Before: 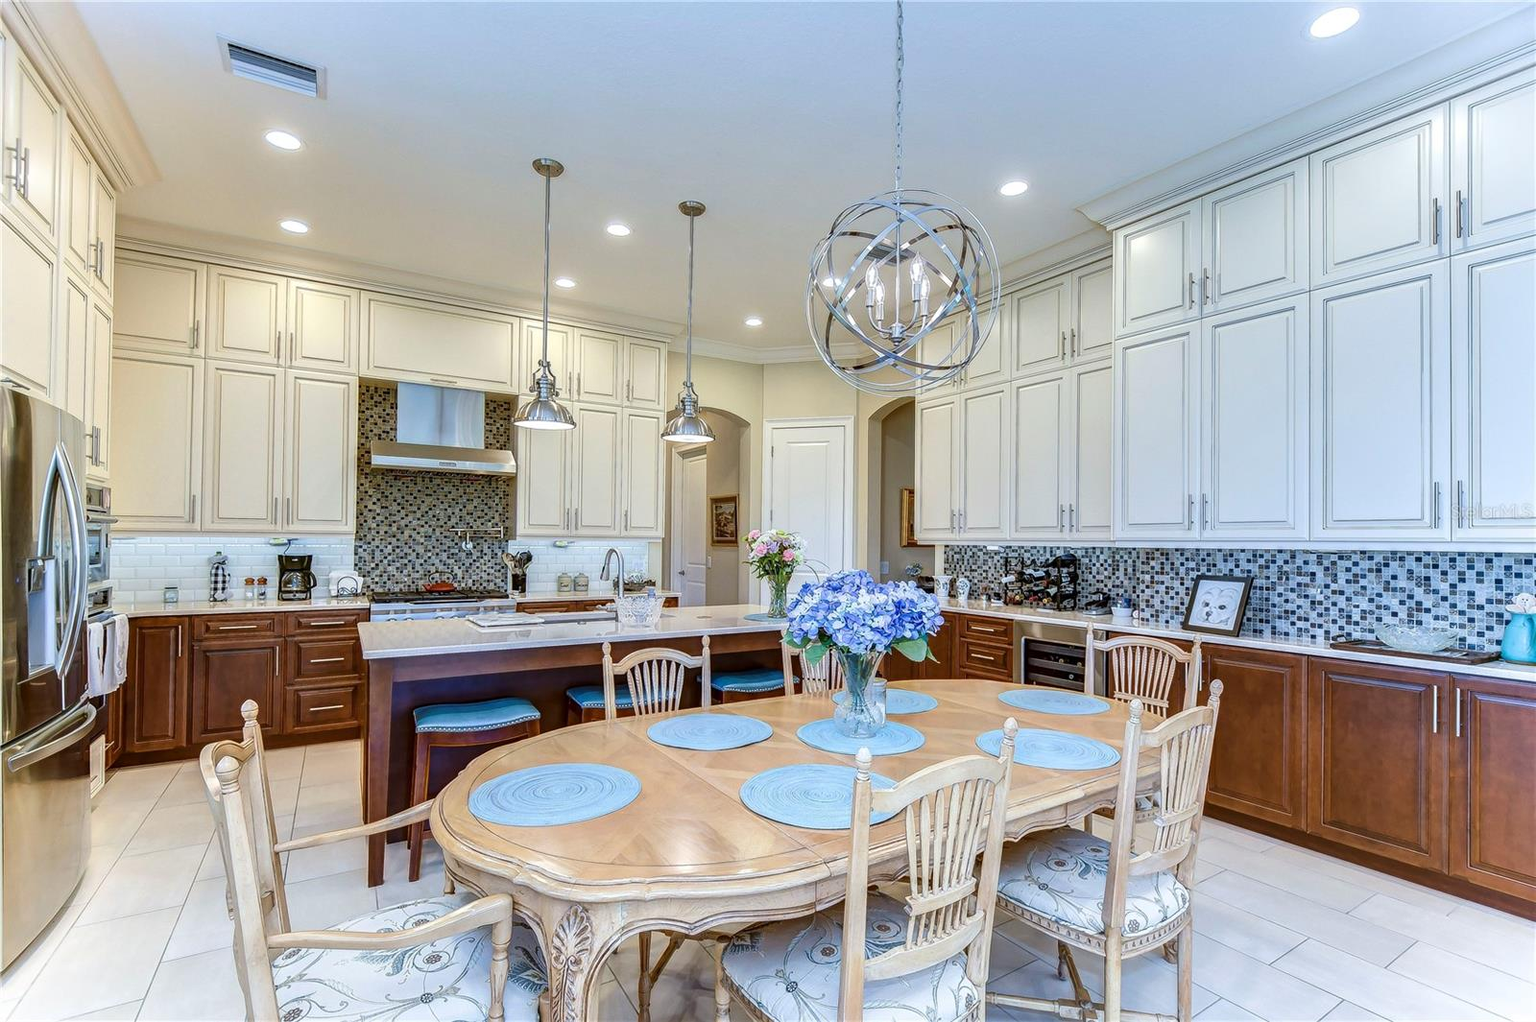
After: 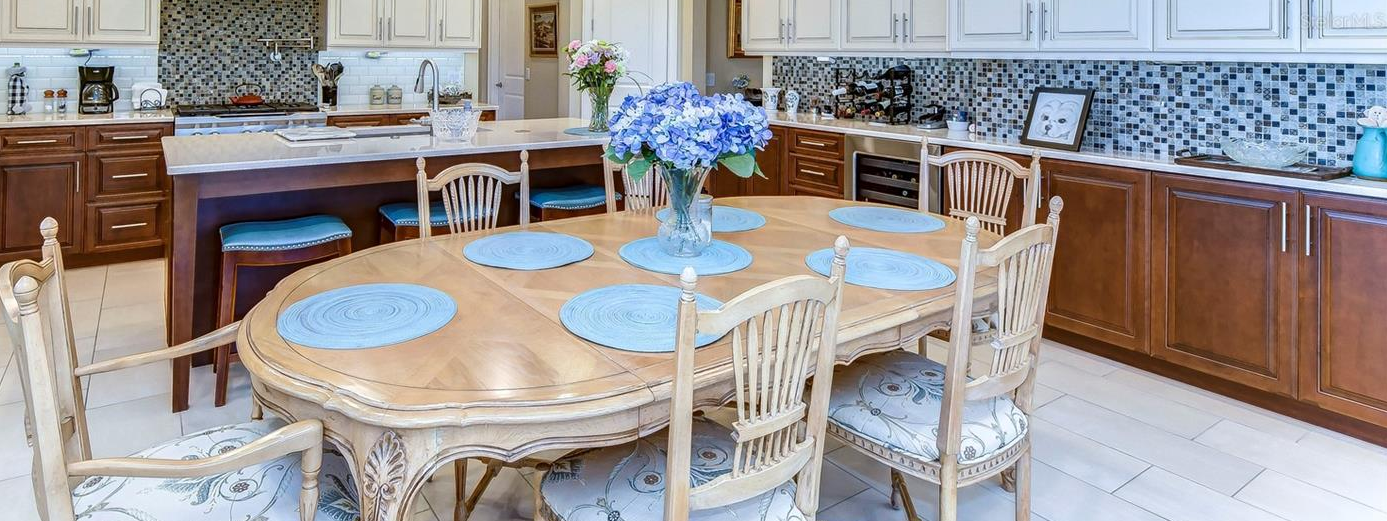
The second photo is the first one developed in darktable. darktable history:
white balance: emerald 1
crop and rotate: left 13.306%, top 48.129%, bottom 2.928%
